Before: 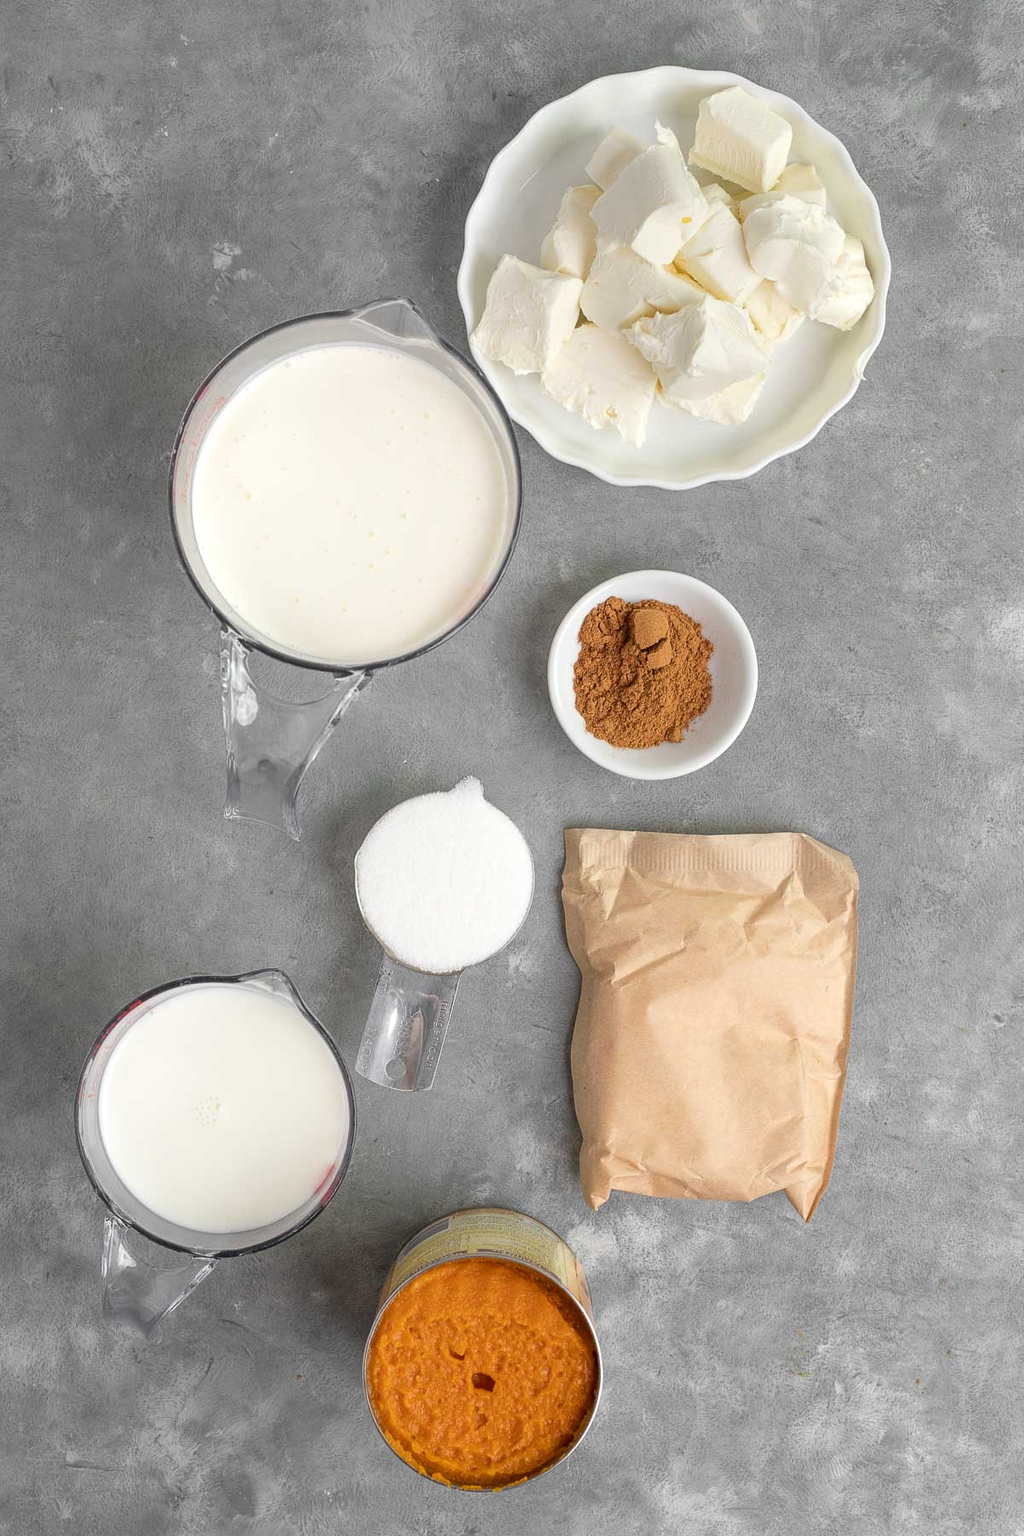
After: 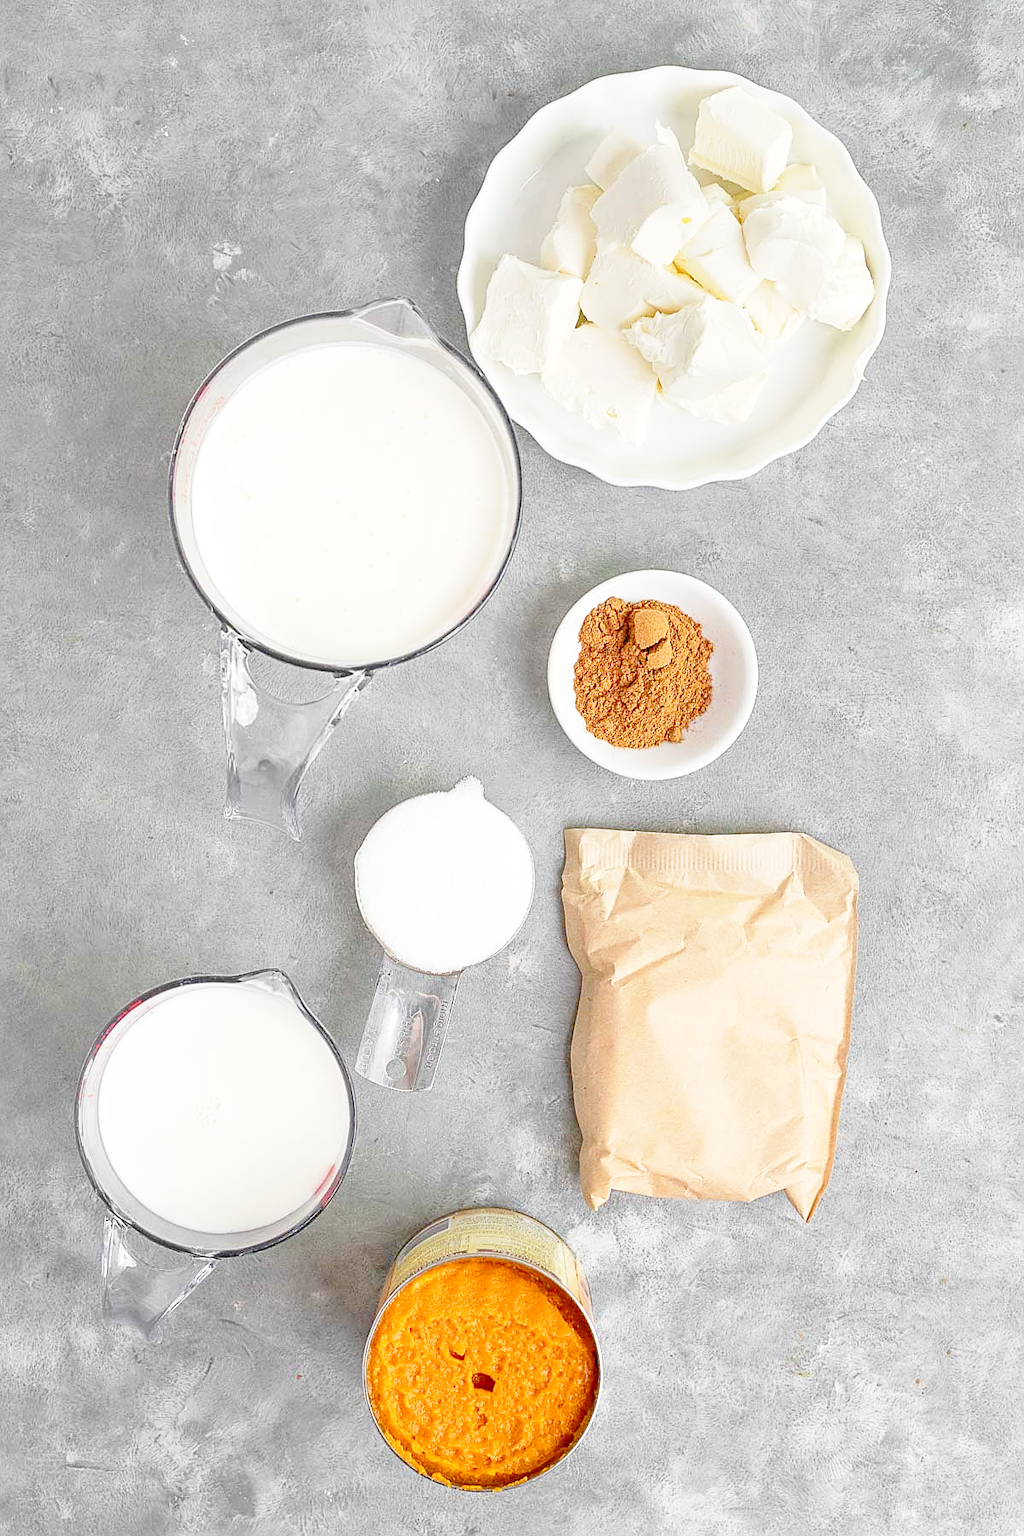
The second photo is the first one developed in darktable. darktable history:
sharpen: on, module defaults
base curve: curves: ch0 [(0, 0) (0.028, 0.03) (0.121, 0.232) (0.46, 0.748) (0.859, 0.968) (1, 1)], preserve colors none
tone equalizer: -7 EV 0.148 EV, -6 EV 0.593 EV, -5 EV 1.12 EV, -4 EV 1.36 EV, -3 EV 1.14 EV, -2 EV 0.6 EV, -1 EV 0.162 EV
